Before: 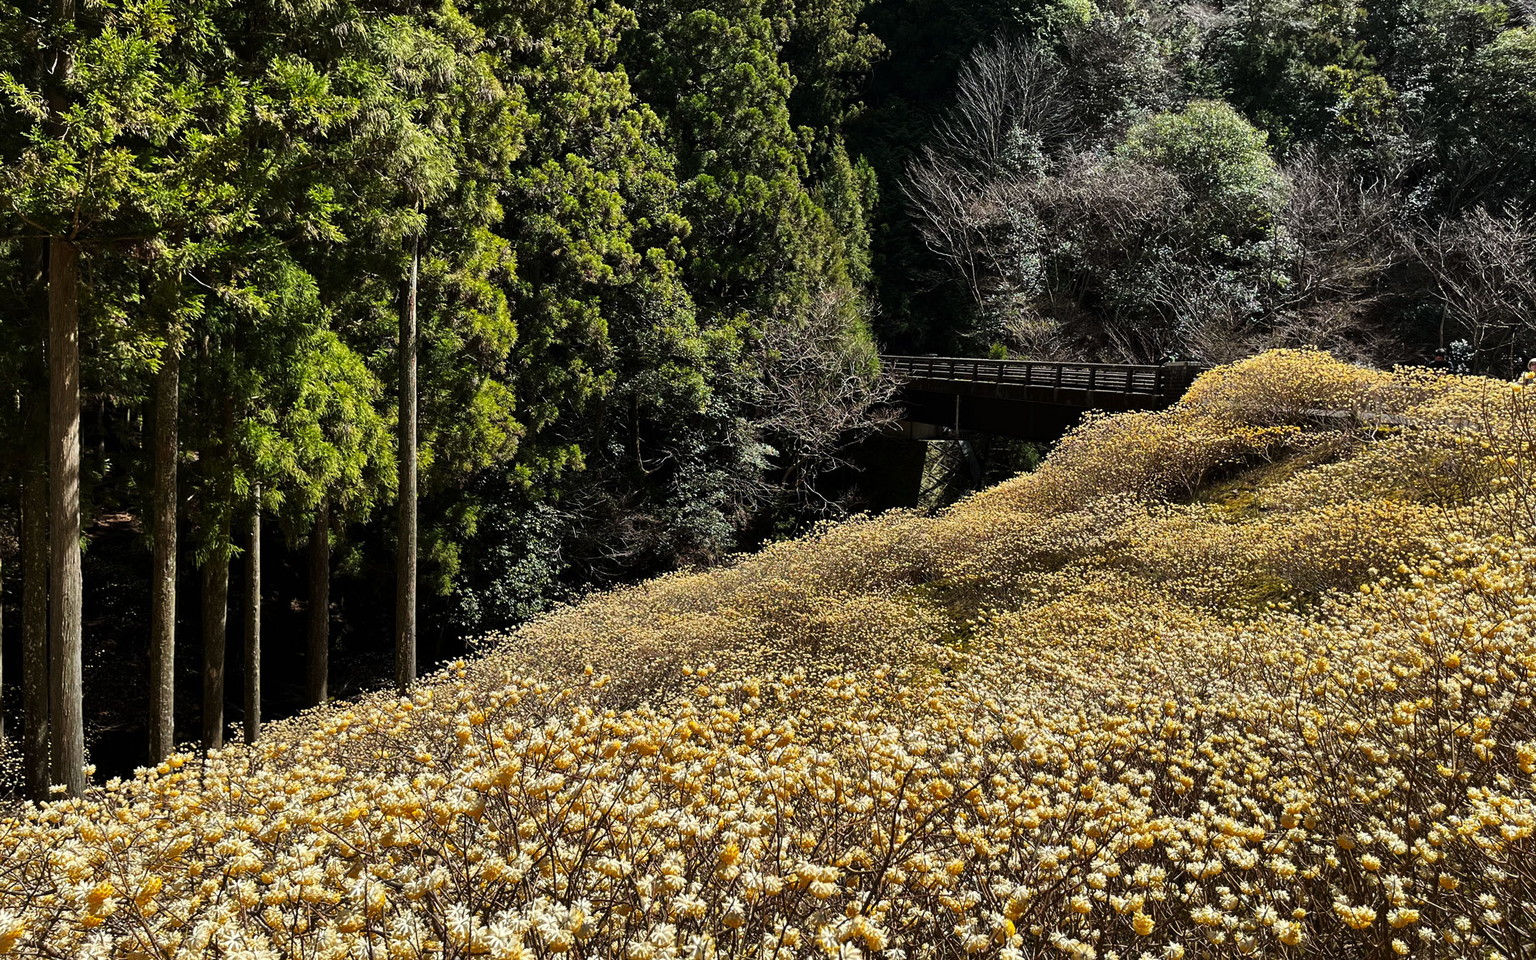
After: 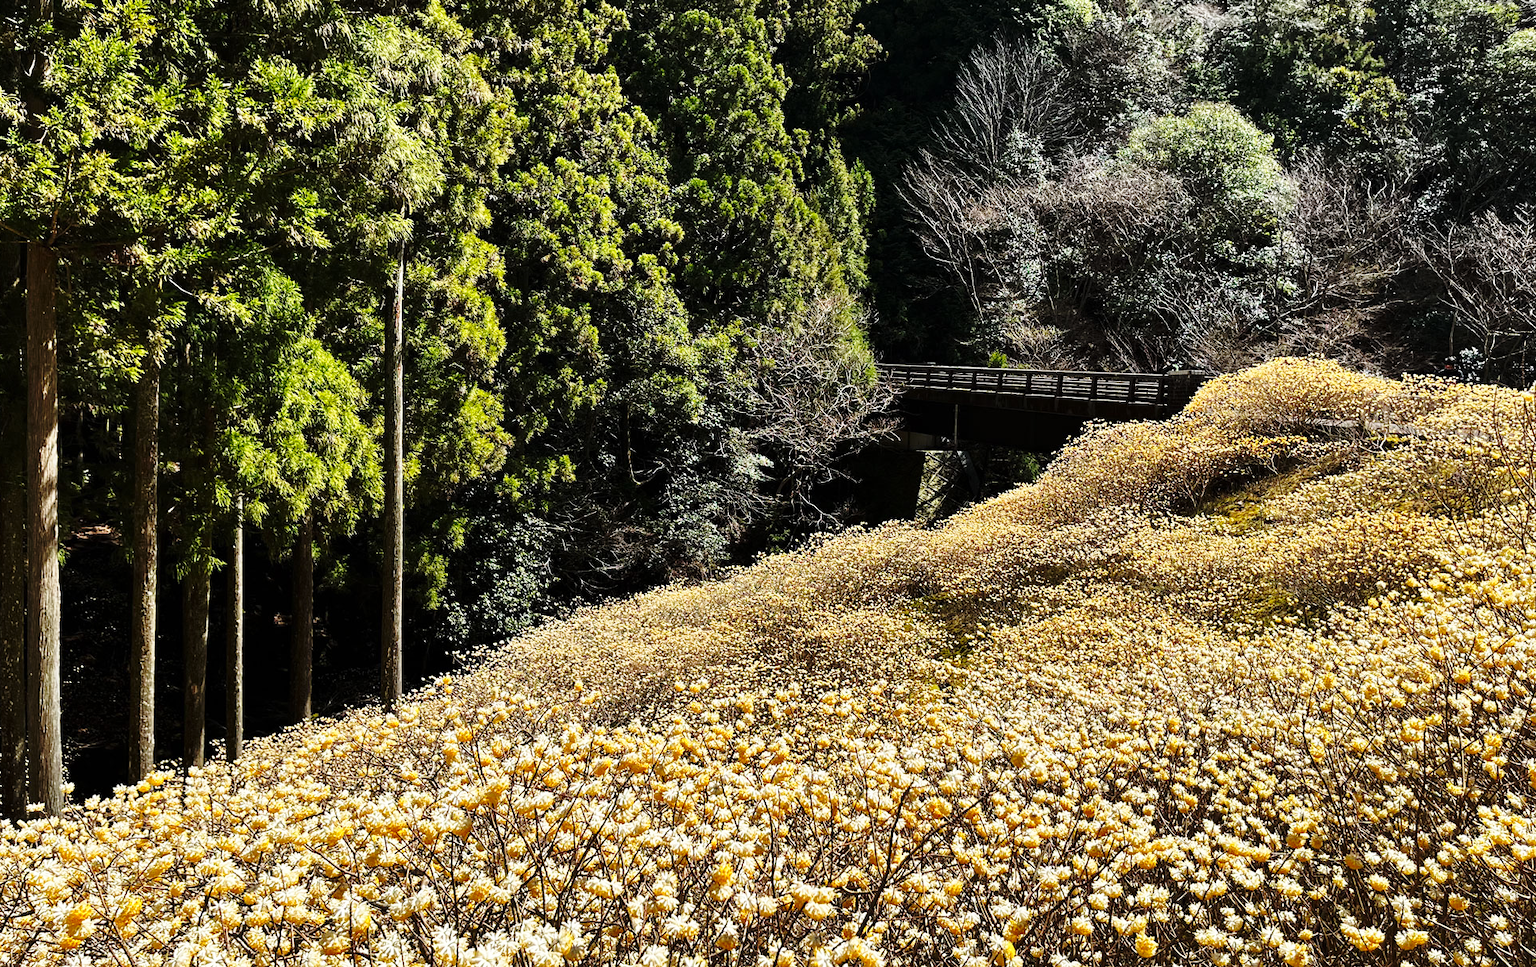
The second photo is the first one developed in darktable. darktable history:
base curve: curves: ch0 [(0, 0) (0.028, 0.03) (0.121, 0.232) (0.46, 0.748) (0.859, 0.968) (1, 1)], preserve colors none
crop and rotate: left 1.522%, right 0.742%, bottom 1.478%
